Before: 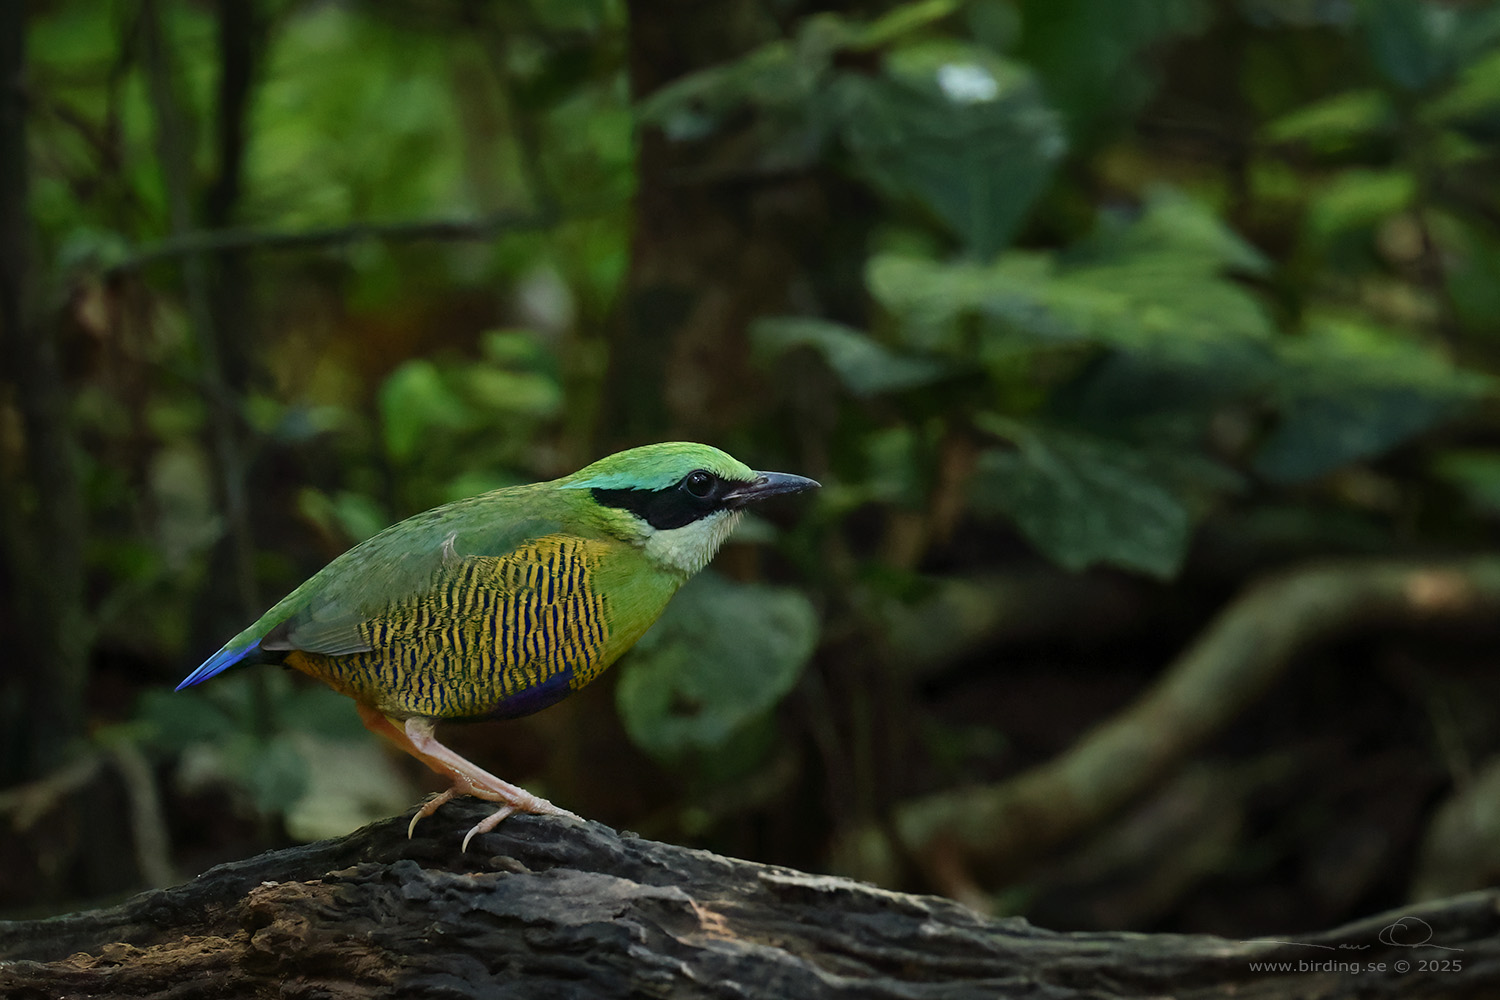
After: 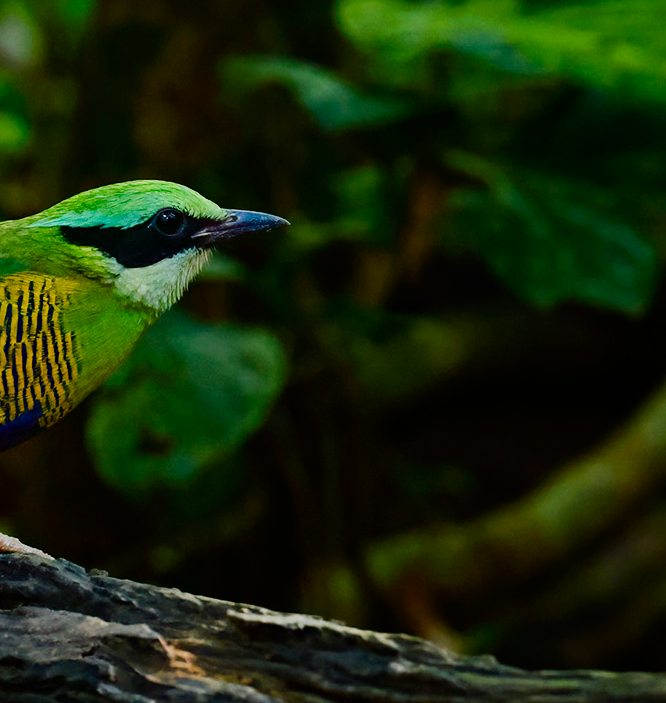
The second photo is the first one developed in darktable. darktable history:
contrast brightness saturation: contrast 0.09, saturation 0.28
sigmoid: on, module defaults
color balance rgb: perceptual saturation grading › global saturation 20%, perceptual saturation grading › highlights -25%, perceptual saturation grading › shadows 50%
crop: left 35.432%, top 26.233%, right 20.145%, bottom 3.432%
